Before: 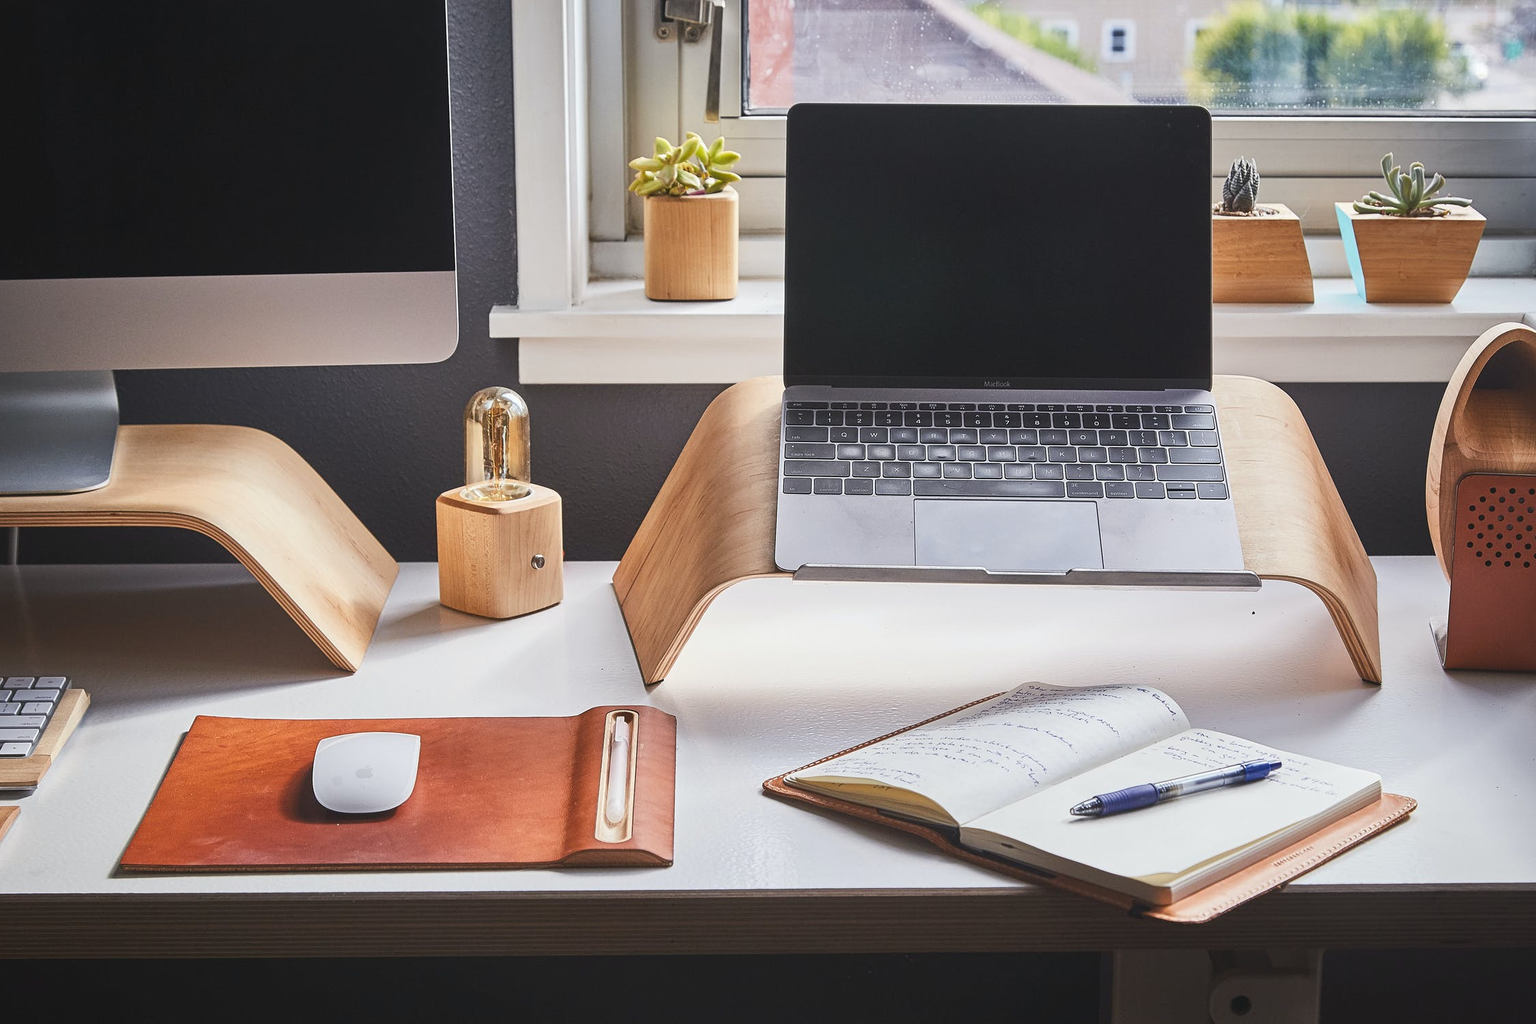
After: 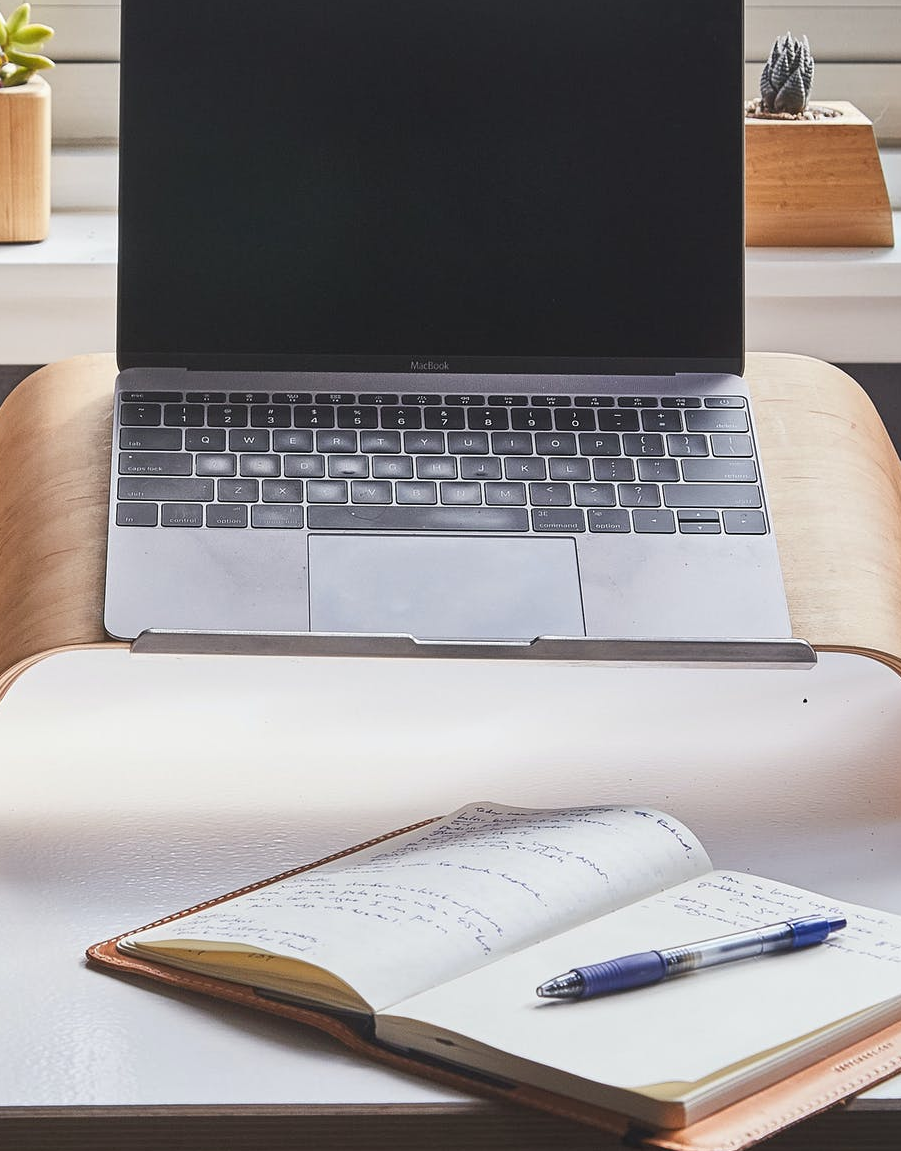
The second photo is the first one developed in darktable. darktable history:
crop: left 45.86%, top 13.158%, right 14.058%, bottom 10.063%
